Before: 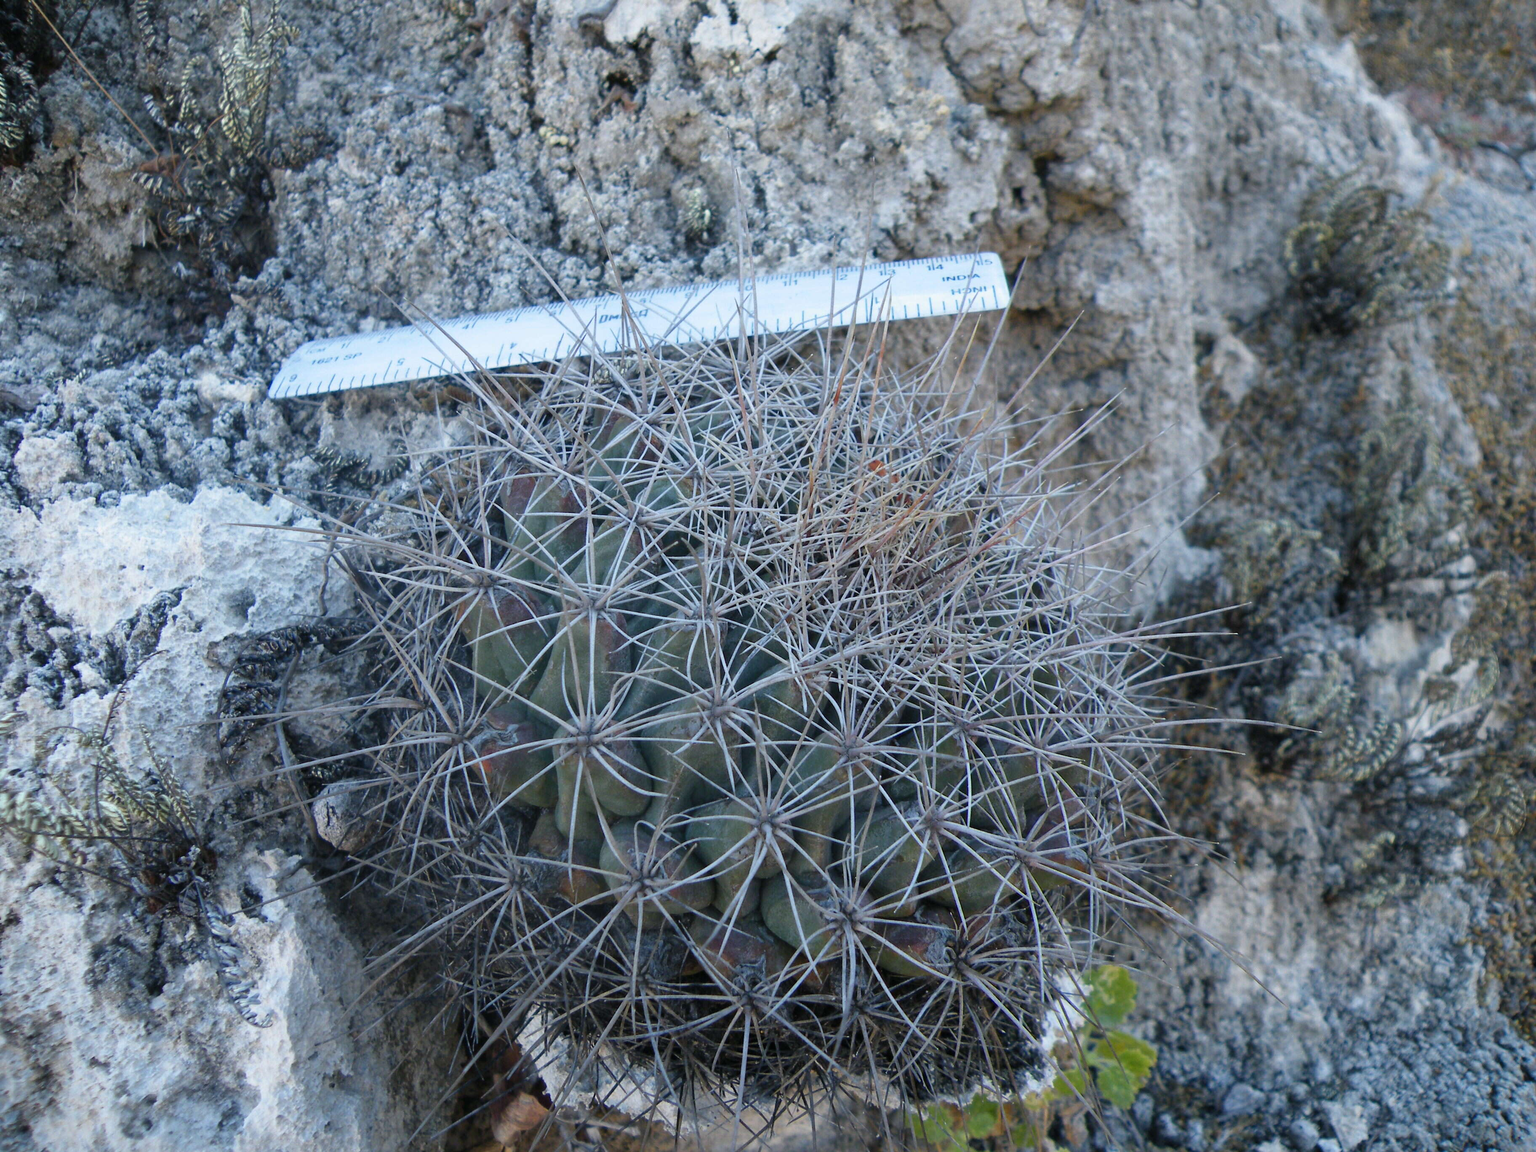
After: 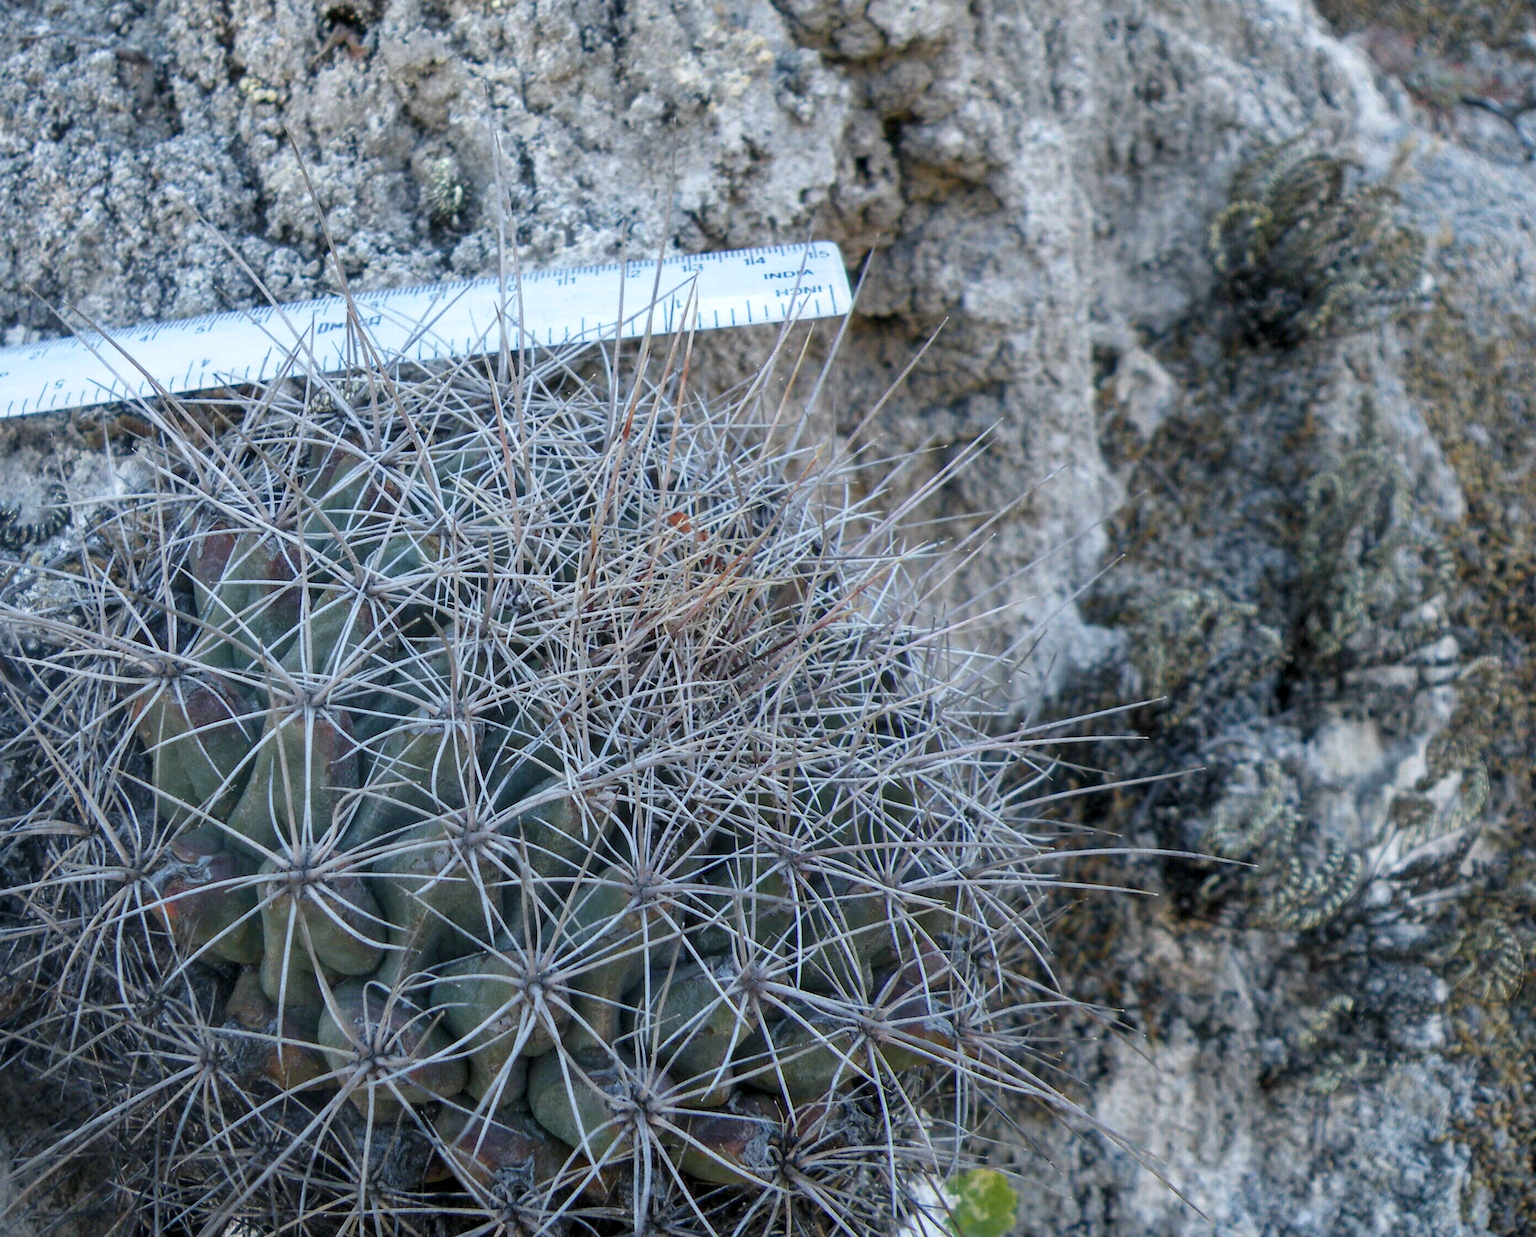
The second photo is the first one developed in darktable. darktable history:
crop: left 23.155%, top 5.829%, bottom 11.596%
local contrast: on, module defaults
